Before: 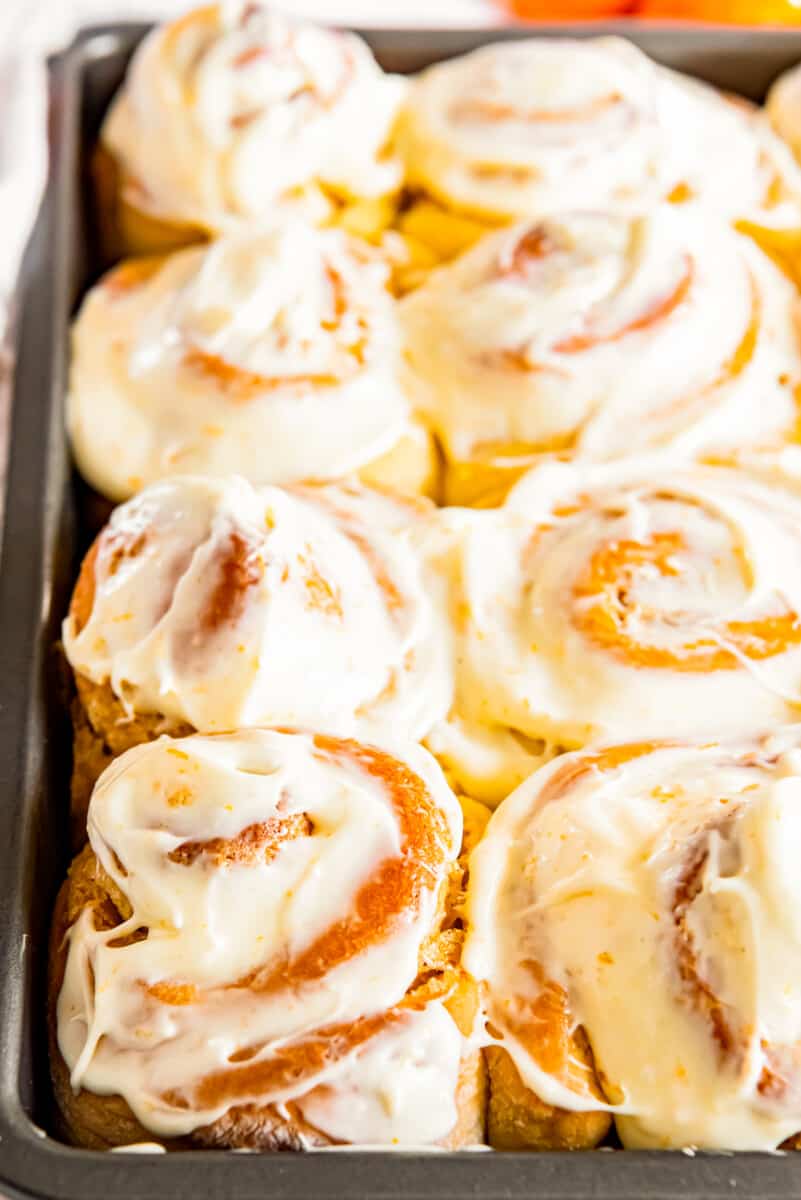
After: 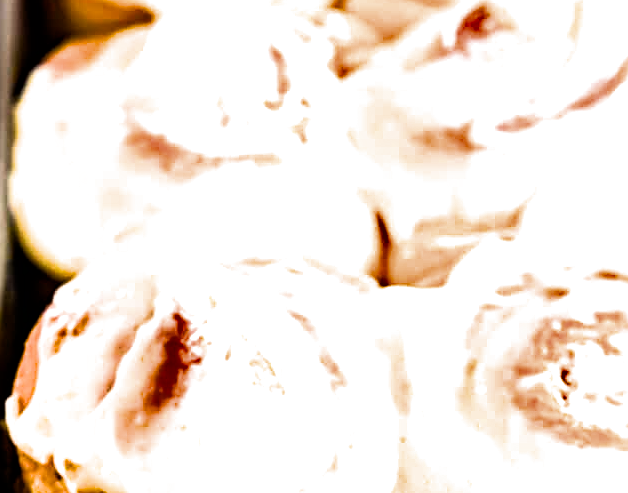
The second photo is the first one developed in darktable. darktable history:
shadows and highlights: low approximation 0.01, soften with gaussian
filmic rgb: black relative exposure -7.98 EV, white relative exposure 2.19 EV, threshold 5.95 EV, hardness 7.01, enable highlight reconstruction true
crop: left 7.232%, top 18.463%, right 14.346%, bottom 40.372%
tone equalizer: -8 EV -0.41 EV, -7 EV -0.414 EV, -6 EV -0.371 EV, -5 EV -0.197 EV, -3 EV 0.255 EV, -2 EV 0.341 EV, -1 EV 0.387 EV, +0 EV 0.4 EV, edges refinement/feathering 500, mask exposure compensation -1.57 EV, preserve details no
sharpen: on, module defaults
color balance rgb: shadows lift › chroma 2.004%, shadows lift › hue 247.14°, linear chroma grading › global chroma 14.576%, perceptual saturation grading › global saturation 25.007%, perceptual brilliance grading › global brilliance 2.653%, perceptual brilliance grading › highlights -2.938%, perceptual brilliance grading › shadows 3.345%
